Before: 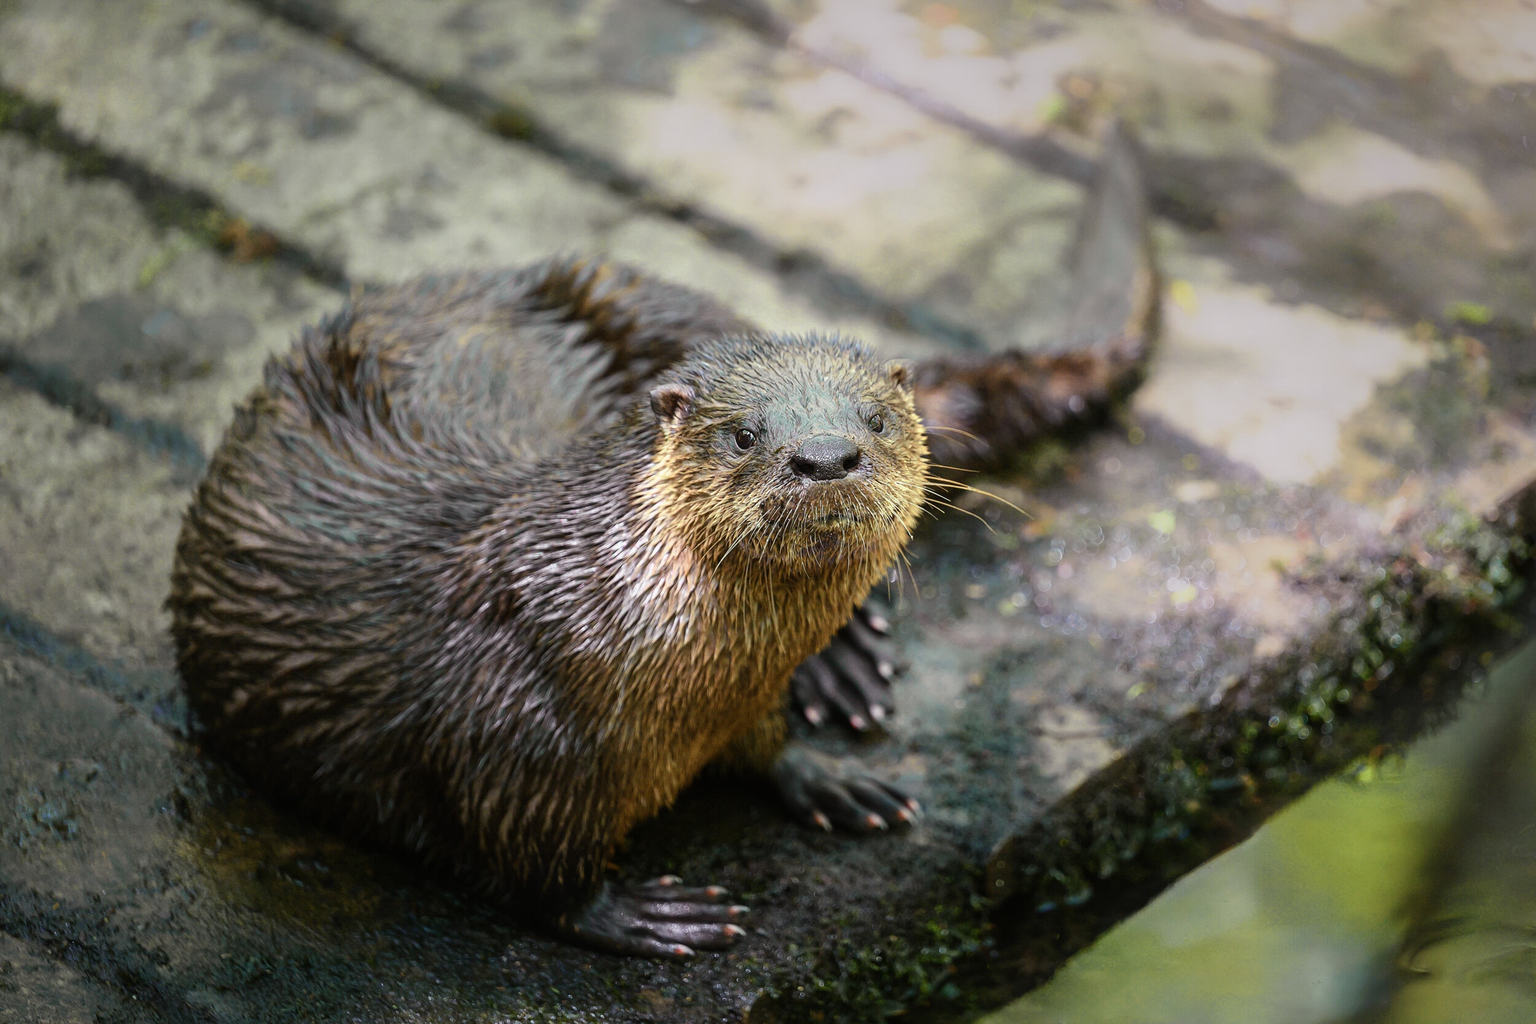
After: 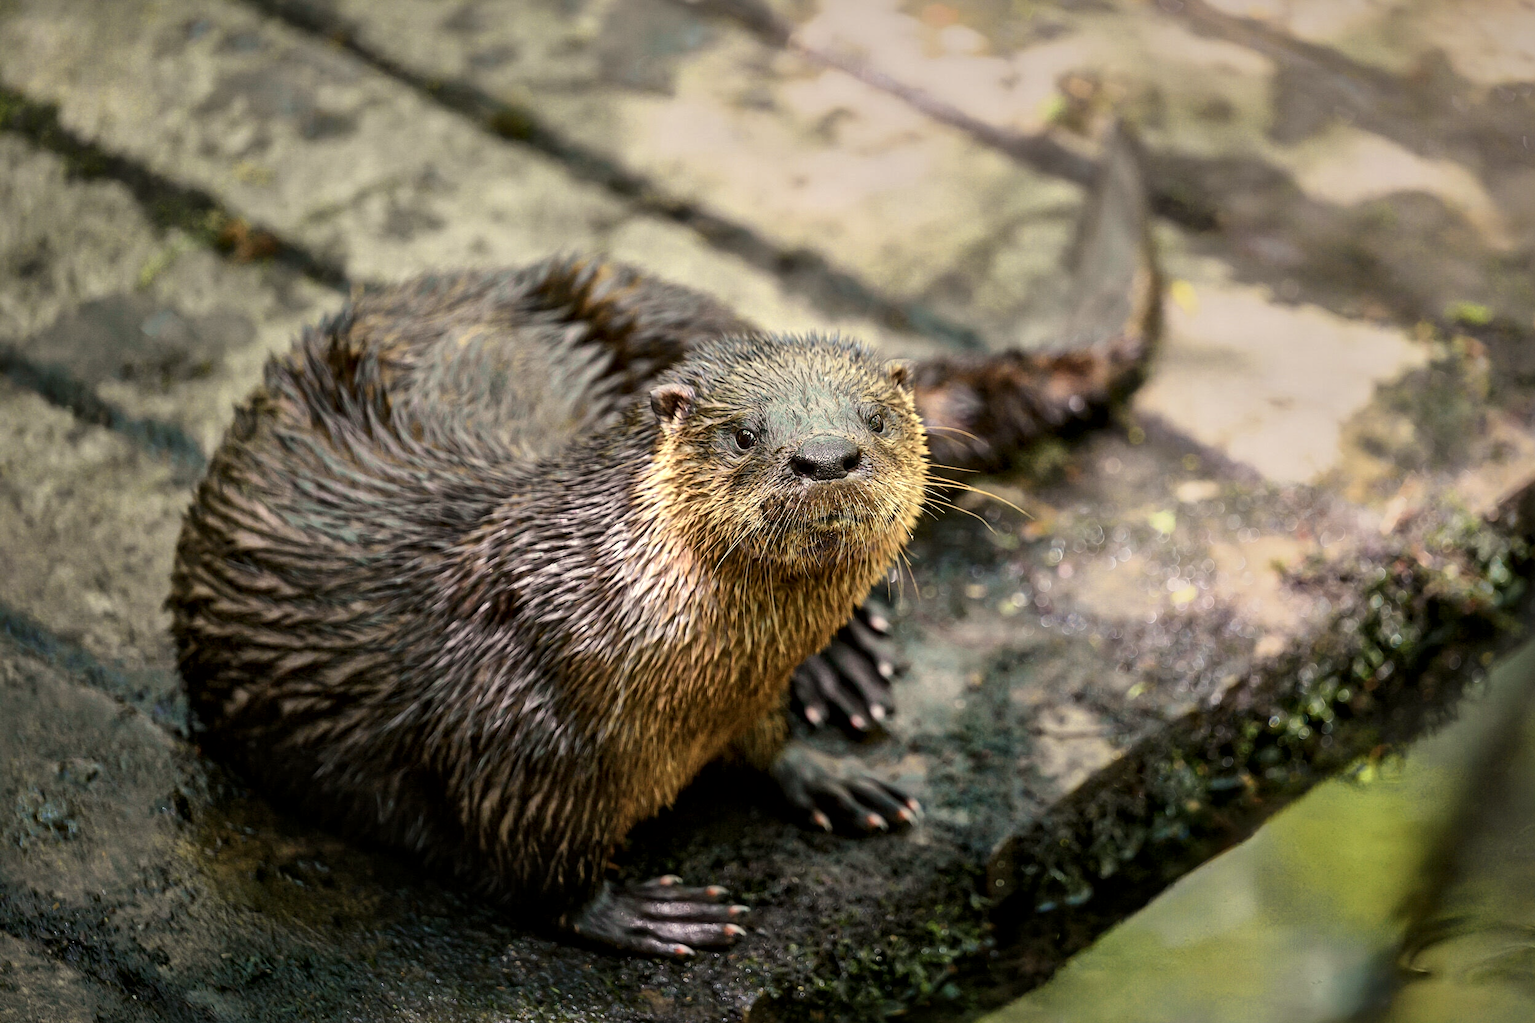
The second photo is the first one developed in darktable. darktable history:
white balance: red 1.045, blue 0.932
local contrast: mode bilateral grid, contrast 50, coarseness 50, detail 150%, midtone range 0.2
color calibration: x 0.342, y 0.356, temperature 5122 K
